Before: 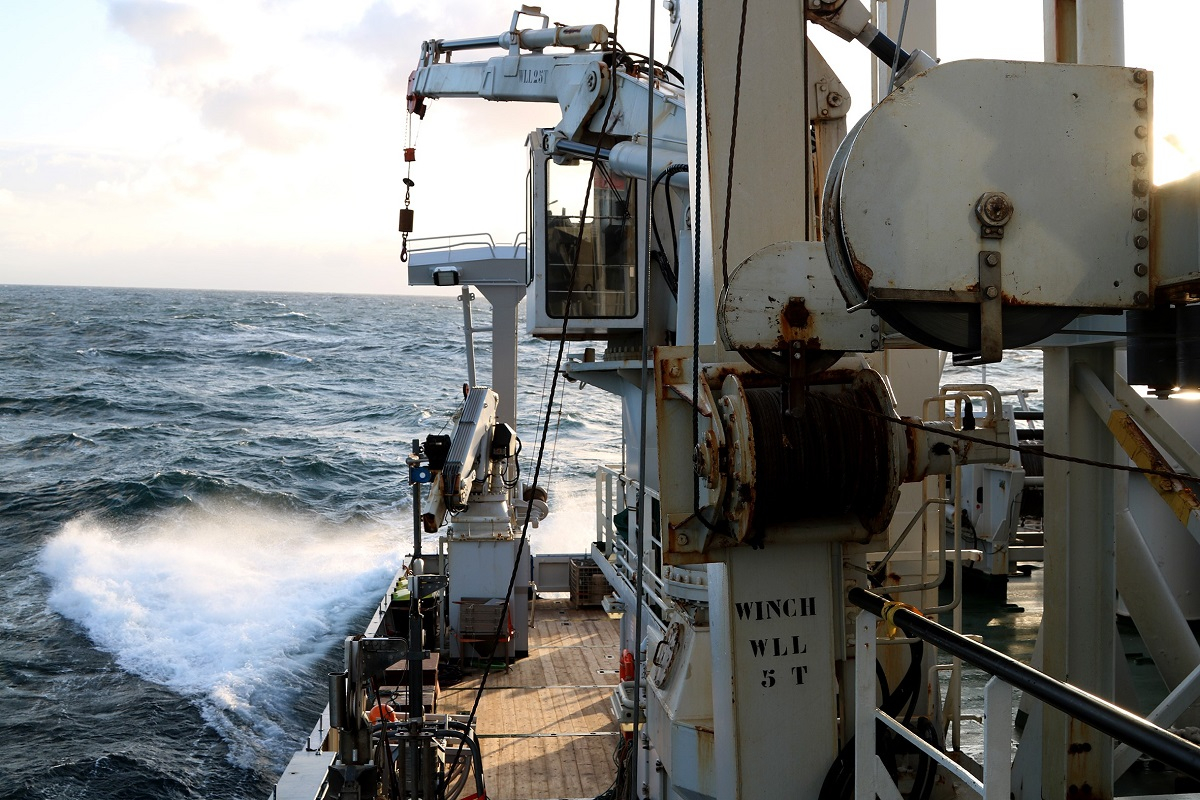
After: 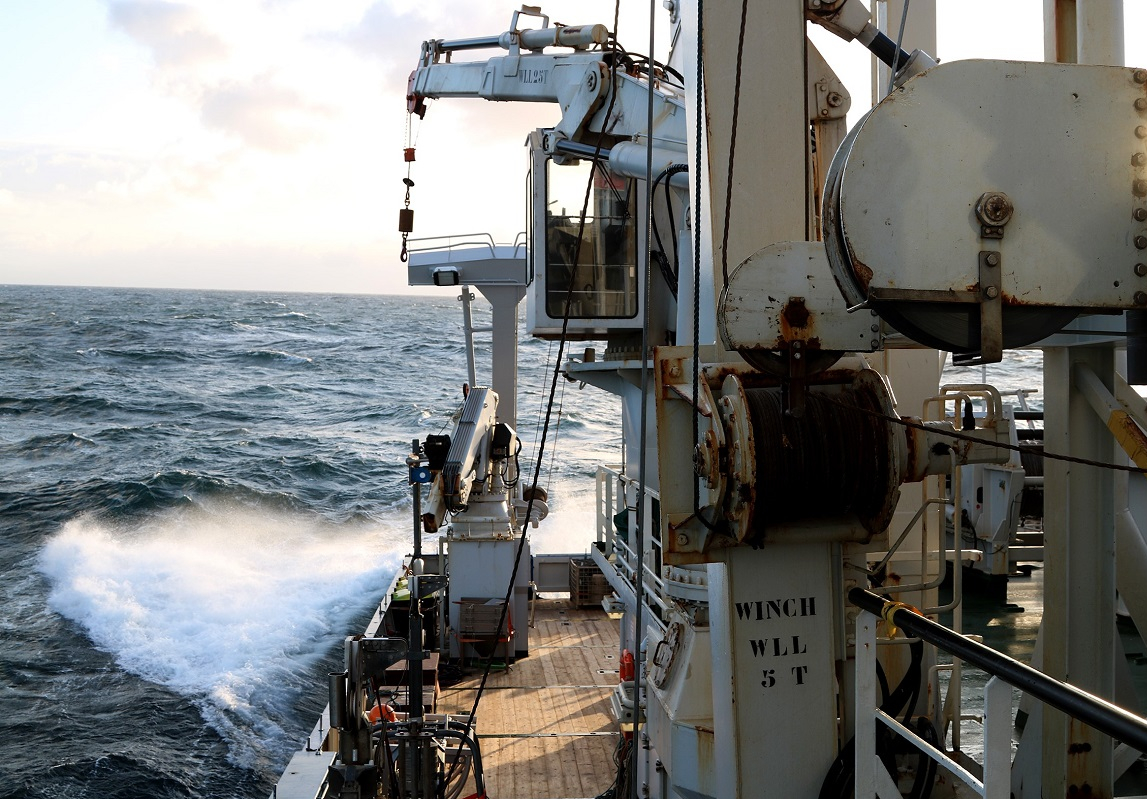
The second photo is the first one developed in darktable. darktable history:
crop: right 4.34%, bottom 0.029%
